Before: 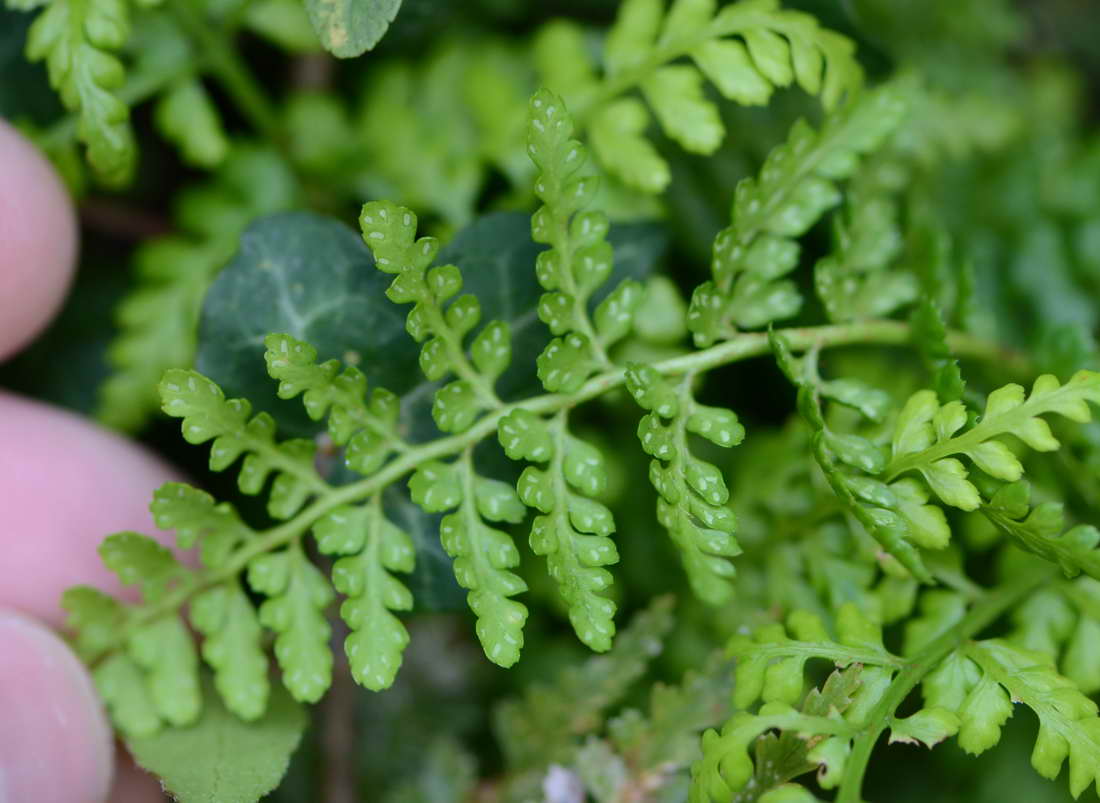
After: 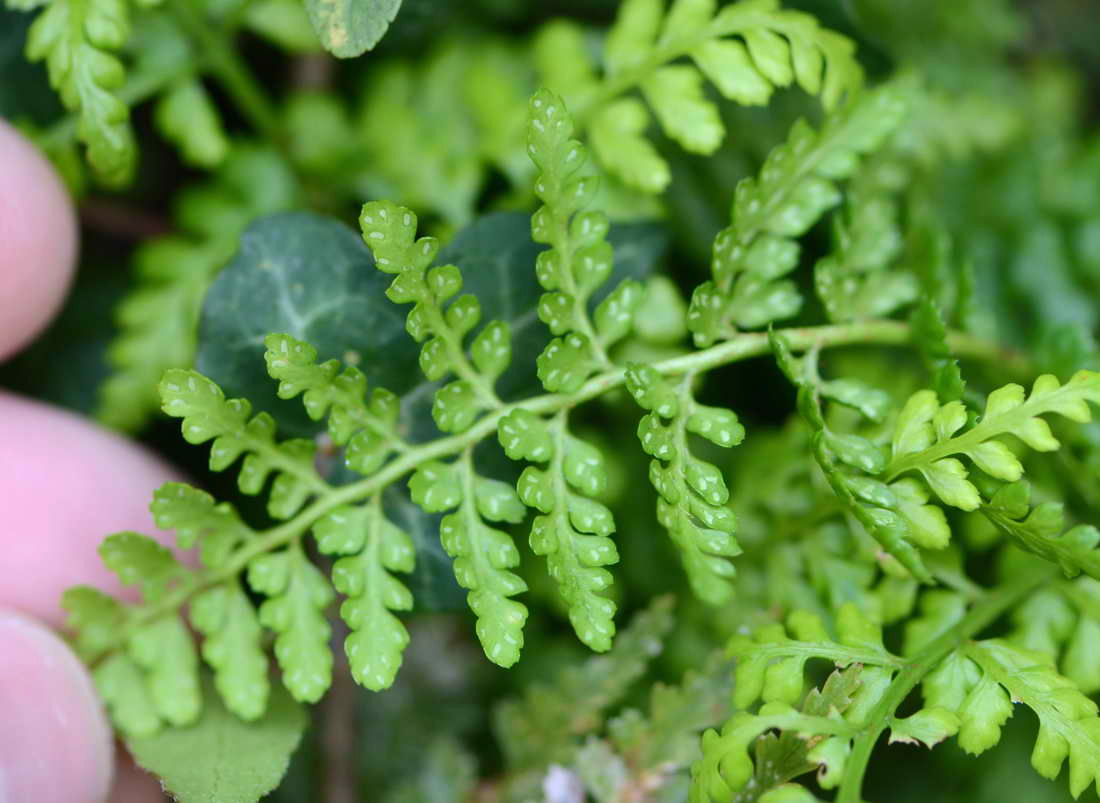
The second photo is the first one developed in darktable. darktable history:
exposure: black level correction 0, exposure 0.393 EV, compensate highlight preservation false
